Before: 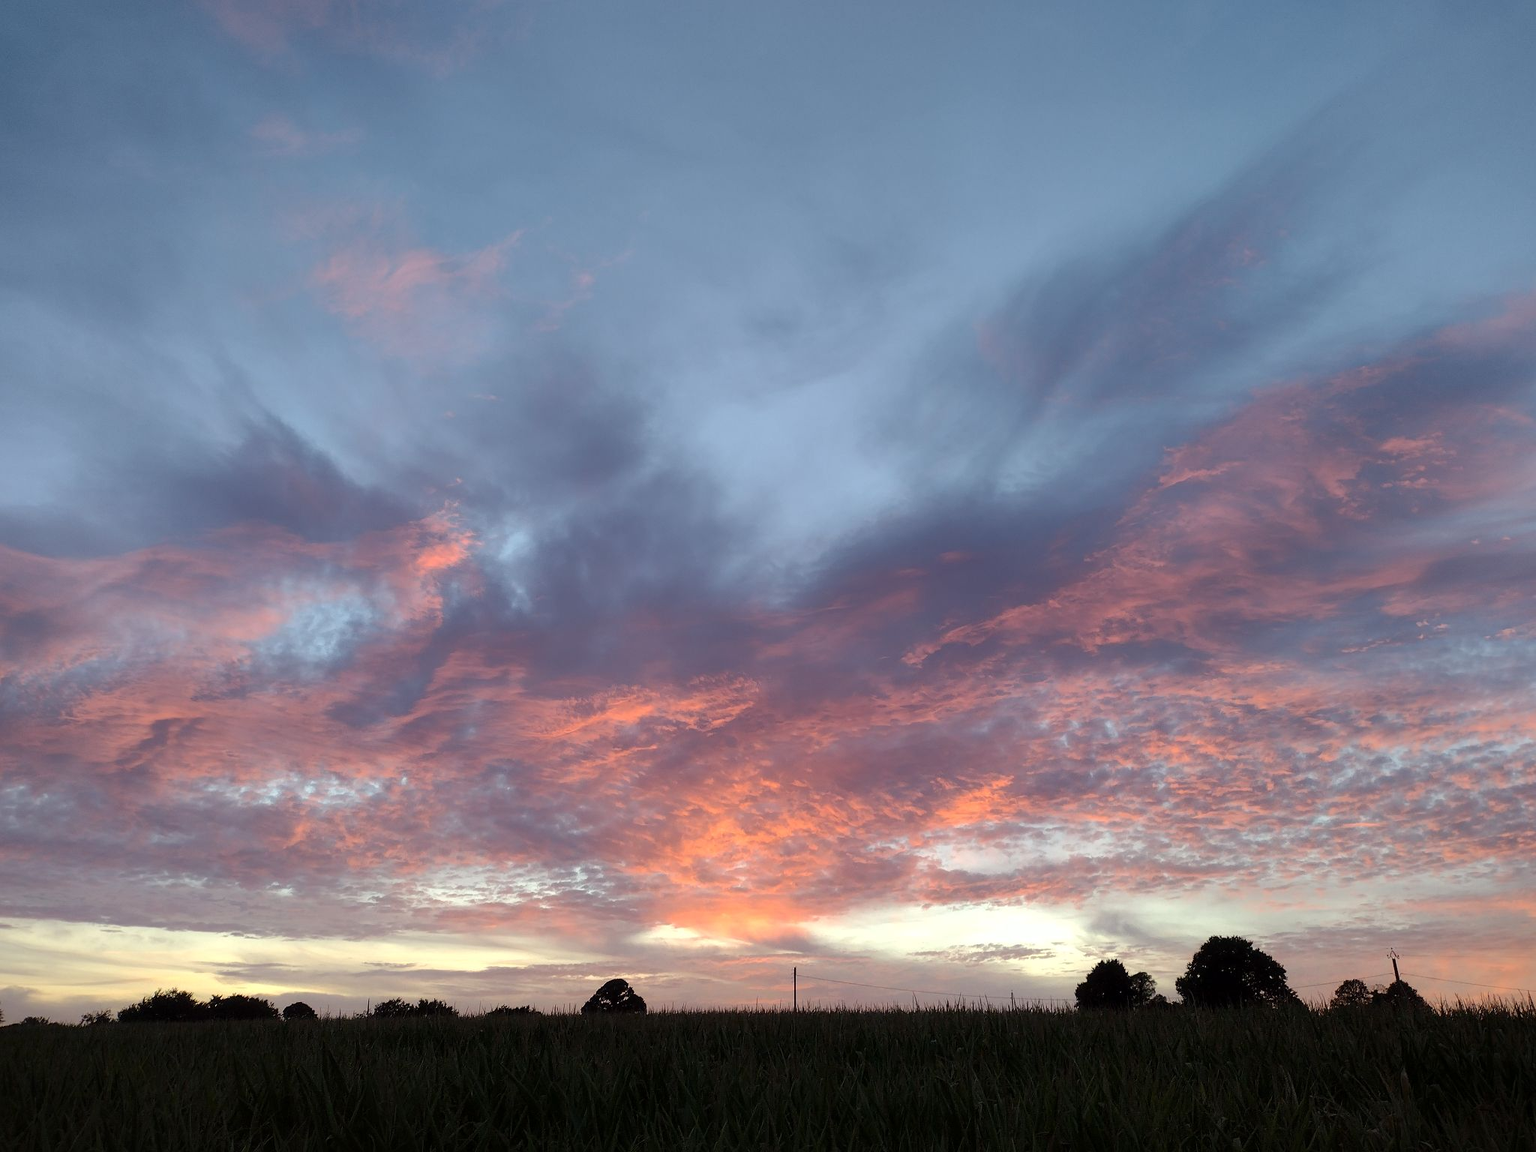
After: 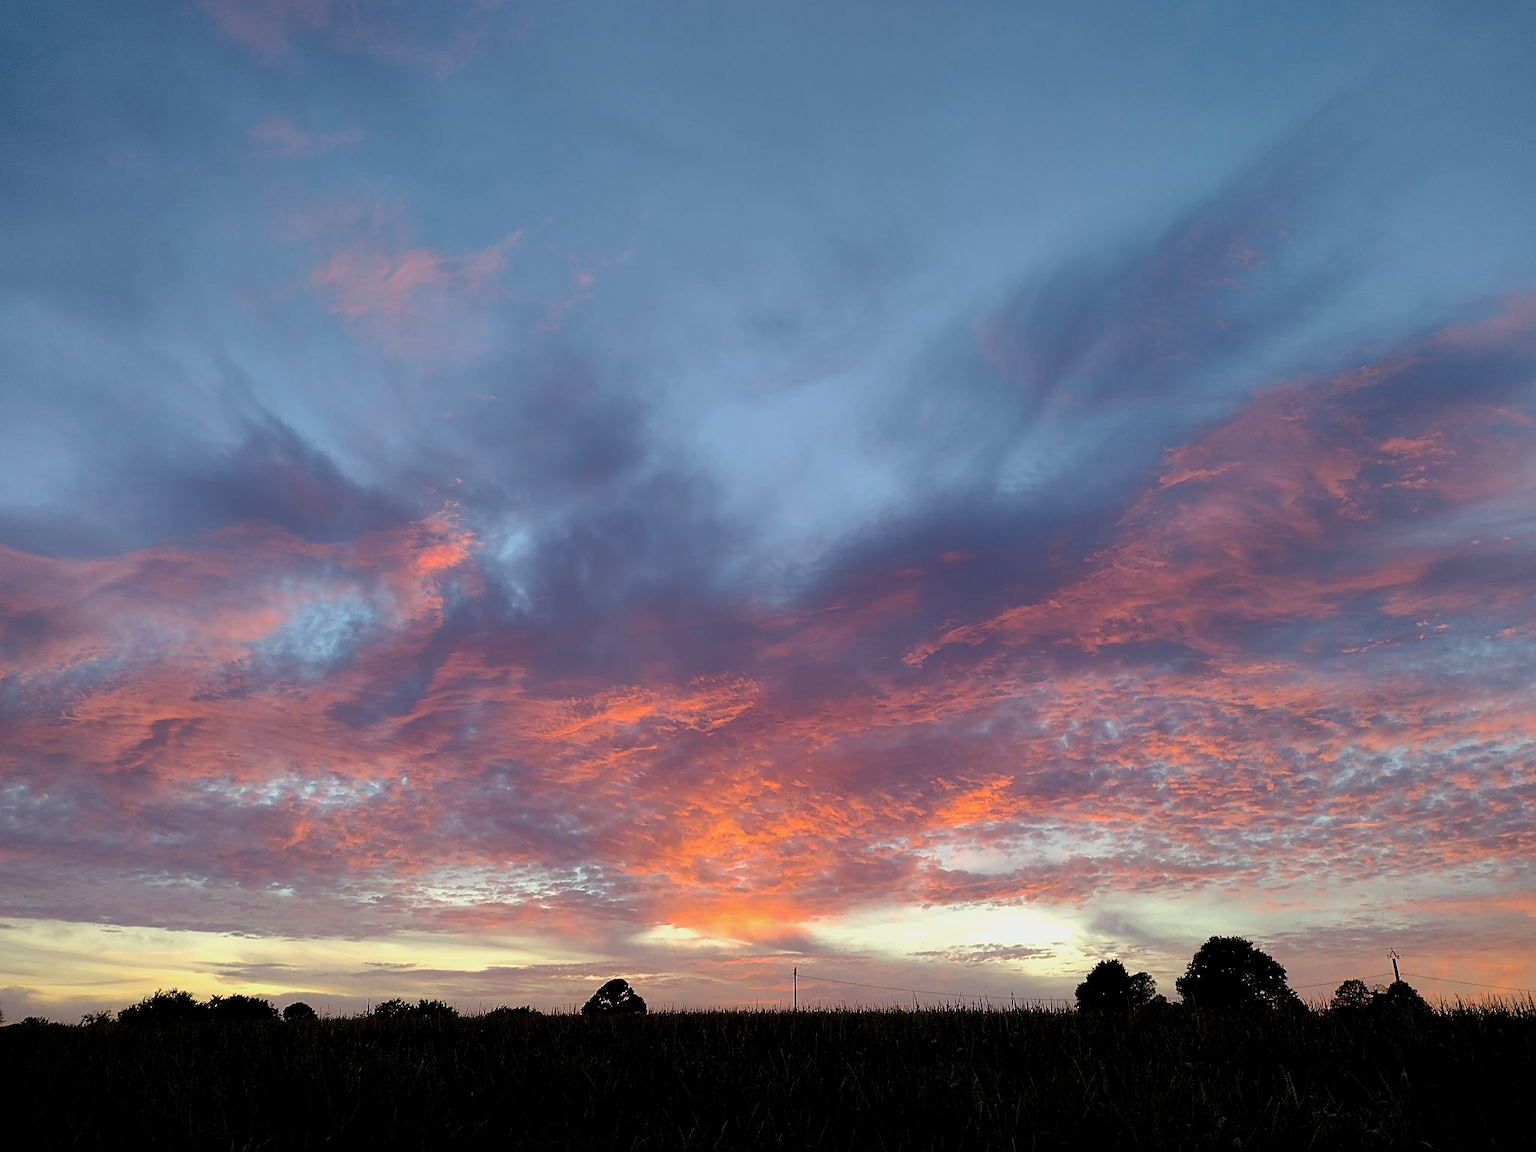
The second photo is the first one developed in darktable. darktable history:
color balance rgb: perceptual saturation grading › global saturation 20%, global vibrance 20%
sharpen: on, module defaults
exposure: black level correction 0.006, exposure -0.226 EV, compensate highlight preservation false
